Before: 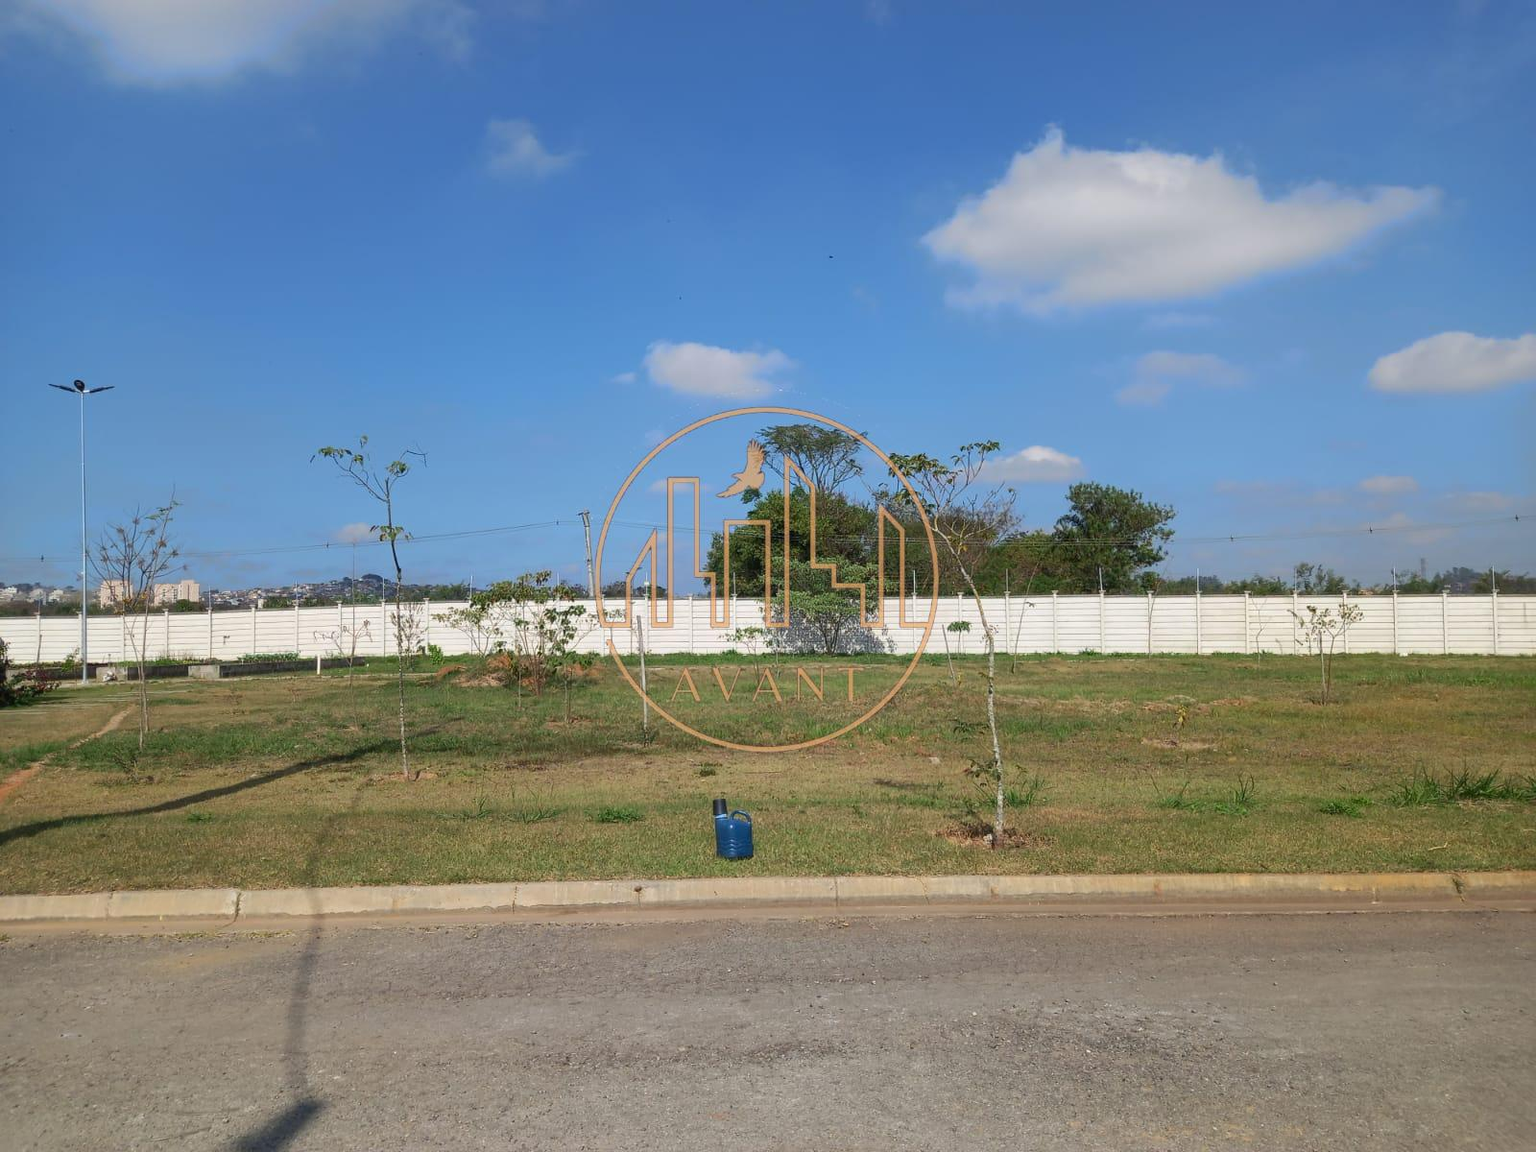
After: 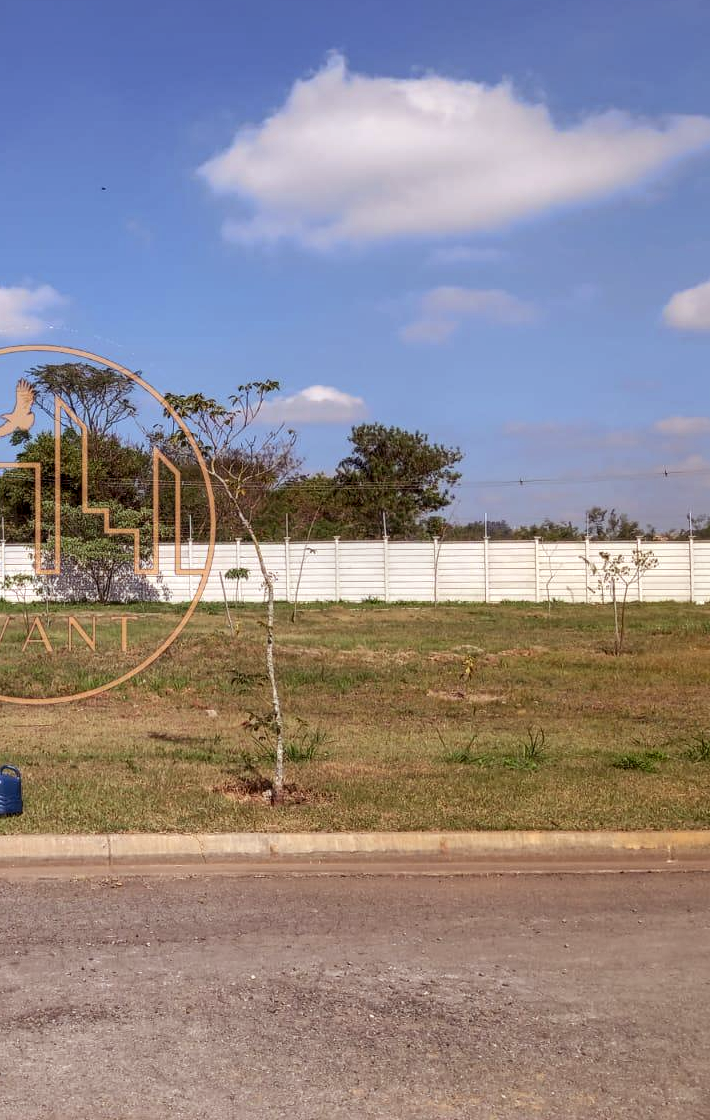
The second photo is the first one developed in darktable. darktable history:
crop: left 47.628%, top 6.643%, right 7.874%
local contrast: highlights 20%, detail 150%
rgb levels: mode RGB, independent channels, levels [[0, 0.474, 1], [0, 0.5, 1], [0, 0.5, 1]]
